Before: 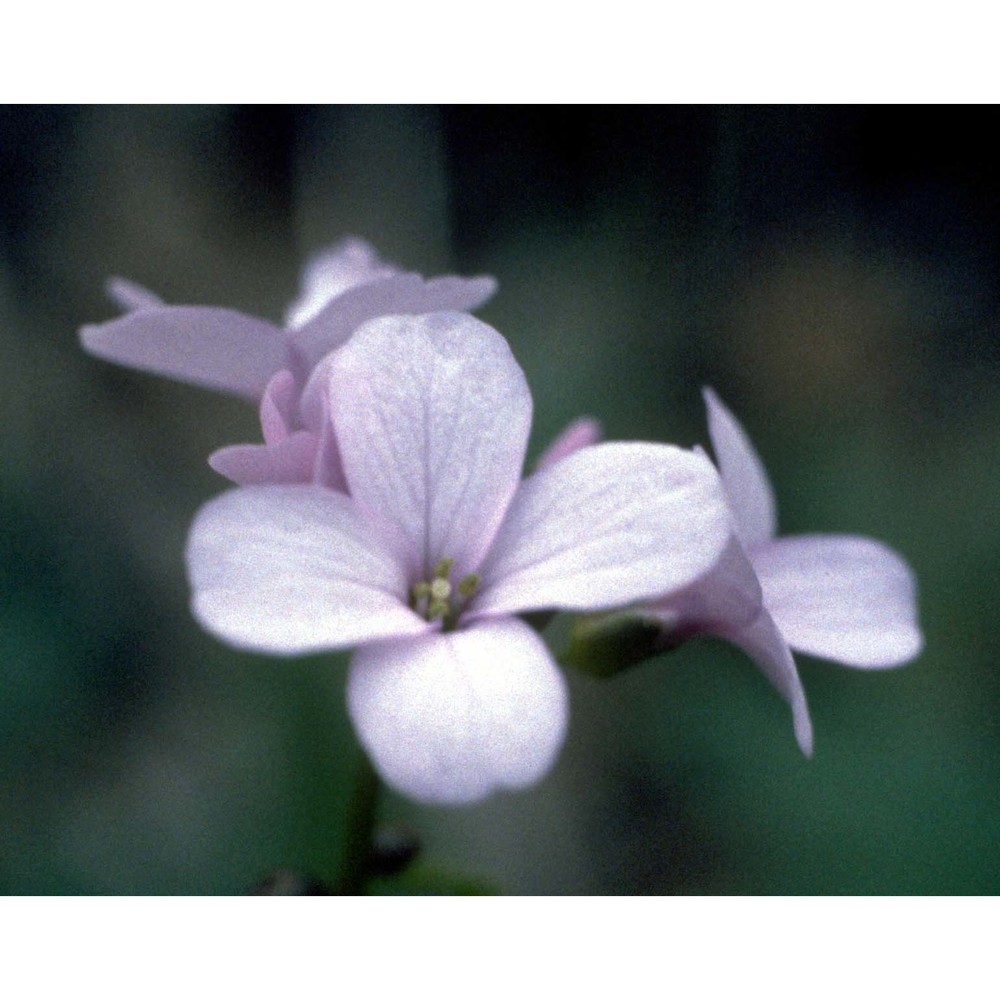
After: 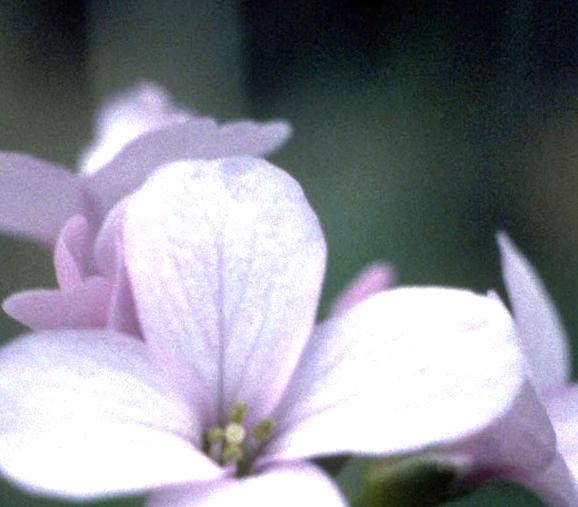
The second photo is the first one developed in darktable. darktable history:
crop: left 20.667%, top 15.578%, right 21.486%, bottom 33.658%
exposure: exposure 0.6 EV, compensate exposure bias true, compensate highlight preservation false
